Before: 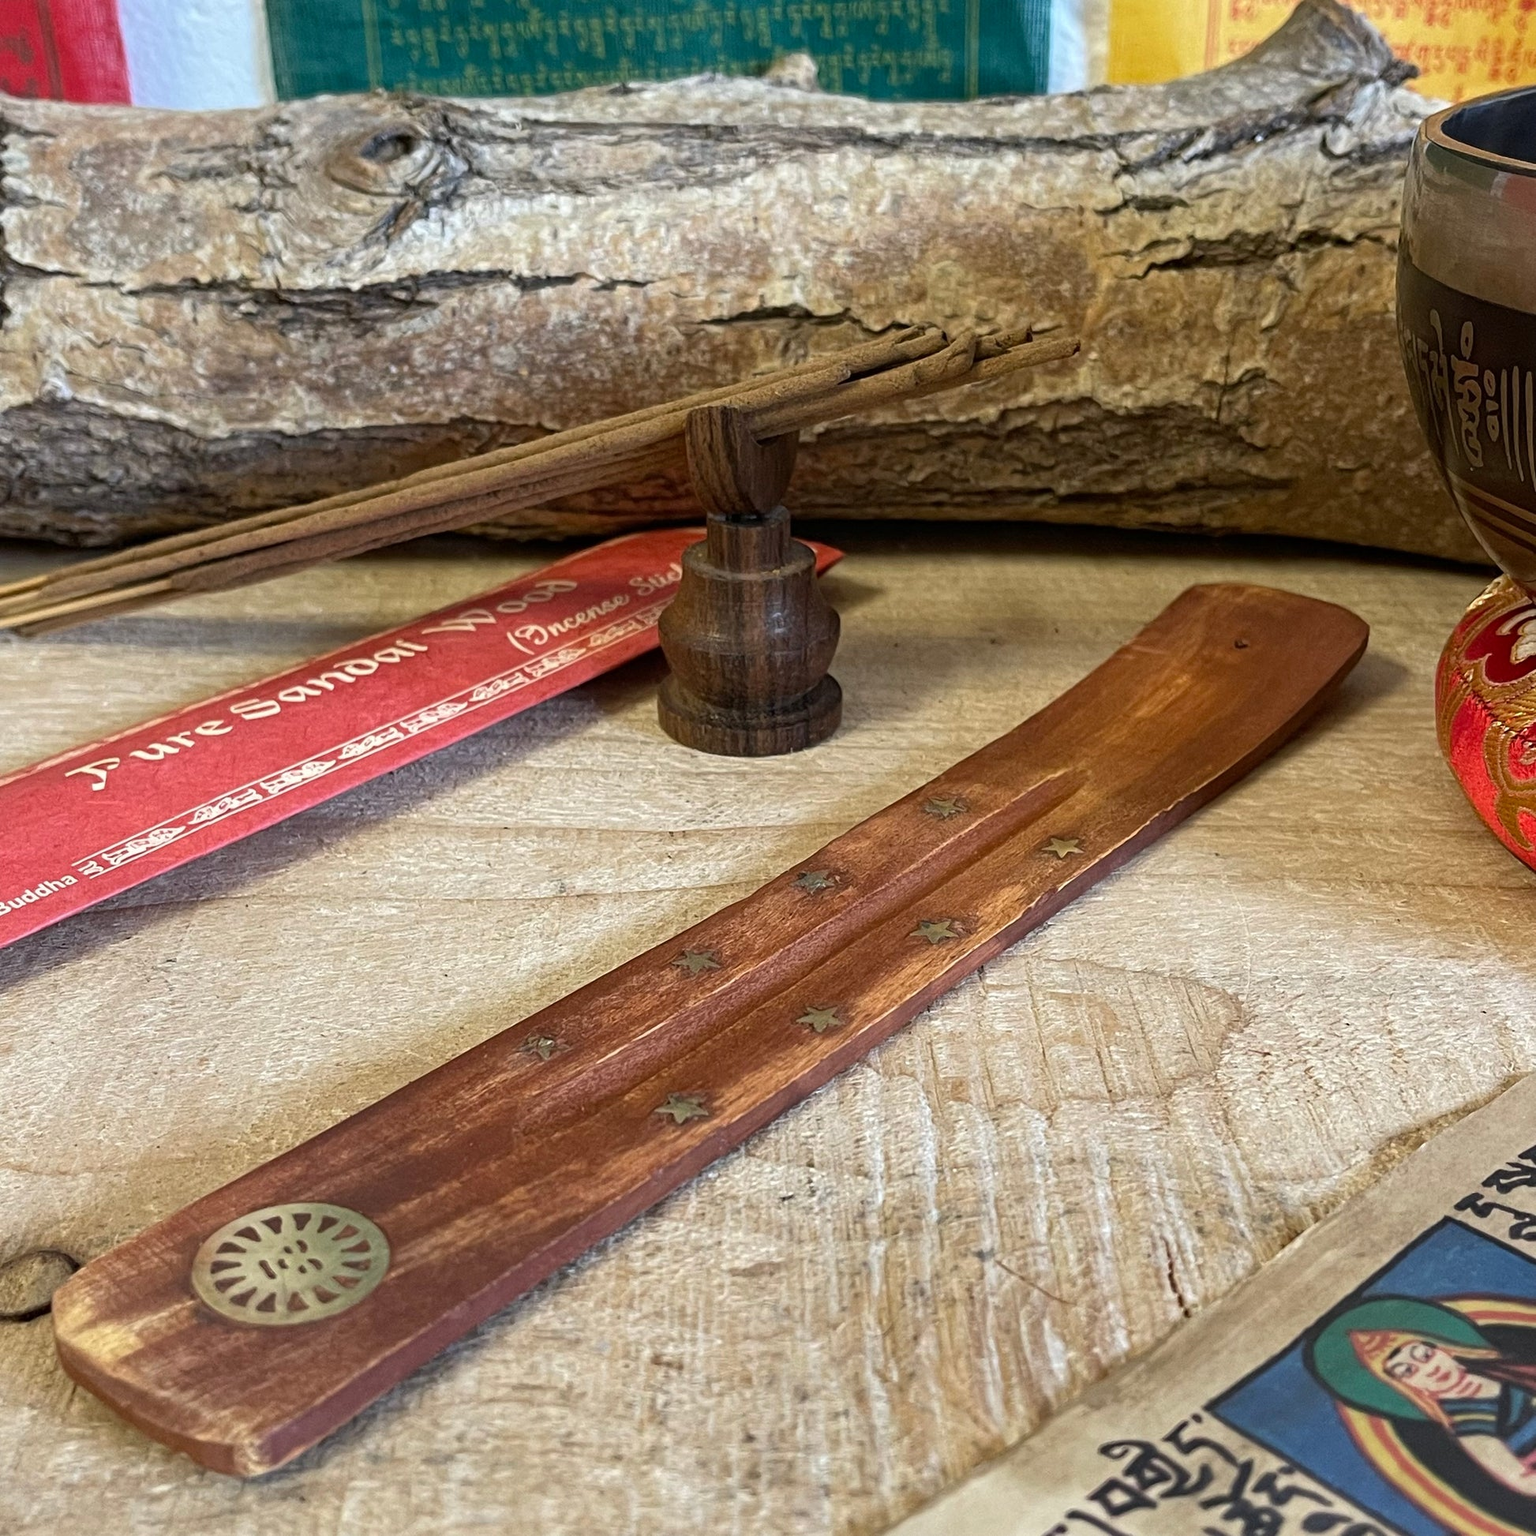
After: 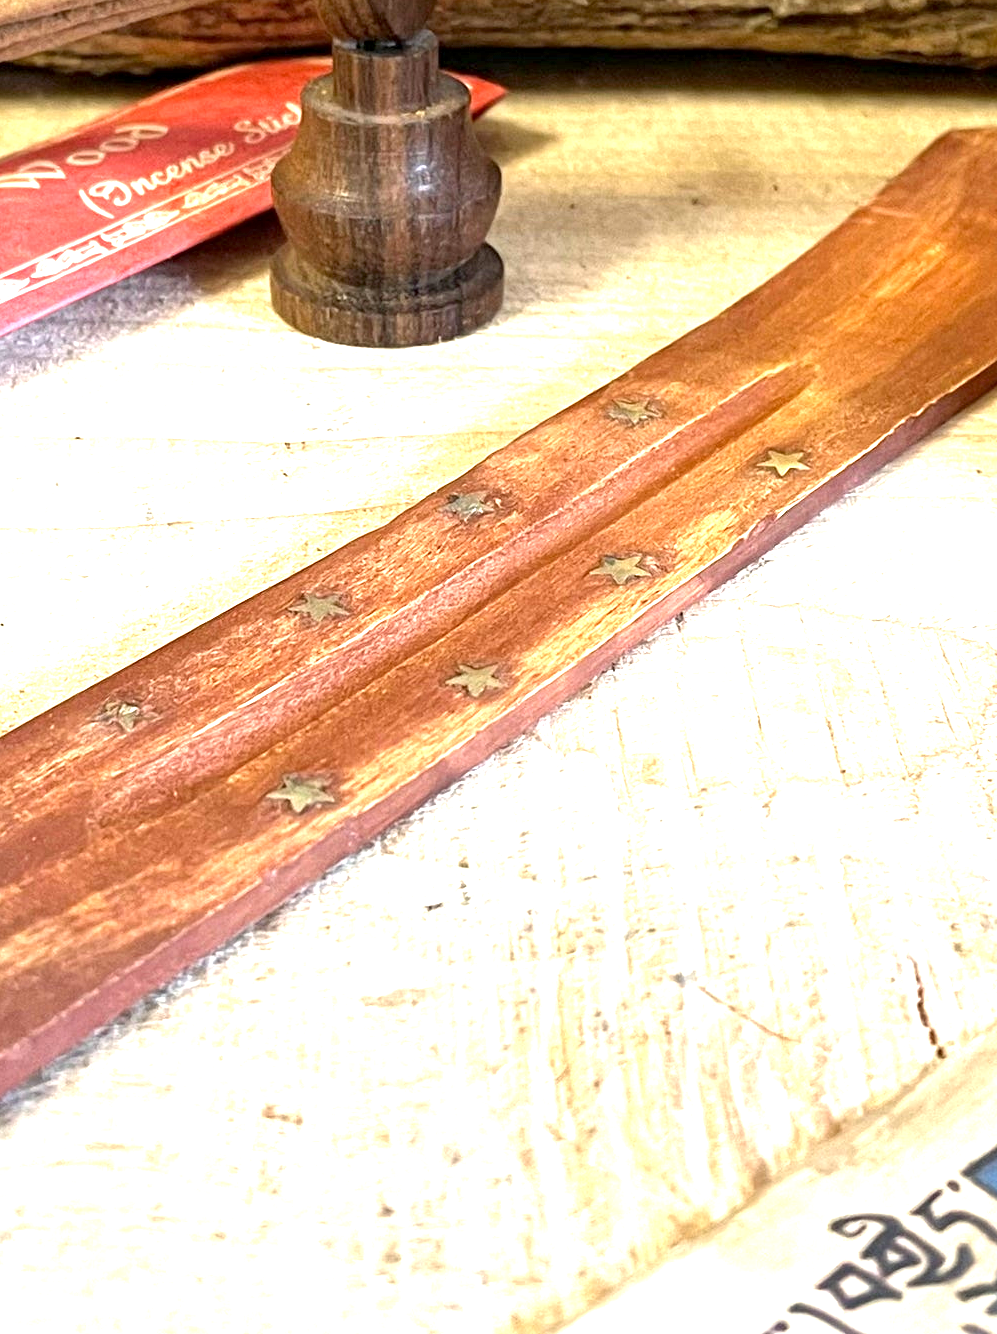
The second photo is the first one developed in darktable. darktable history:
exposure: black level correction 0.001, exposure 1.823 EV, compensate highlight preservation false
crop and rotate: left 28.936%, top 31.425%, right 19.802%
tone equalizer: on, module defaults
